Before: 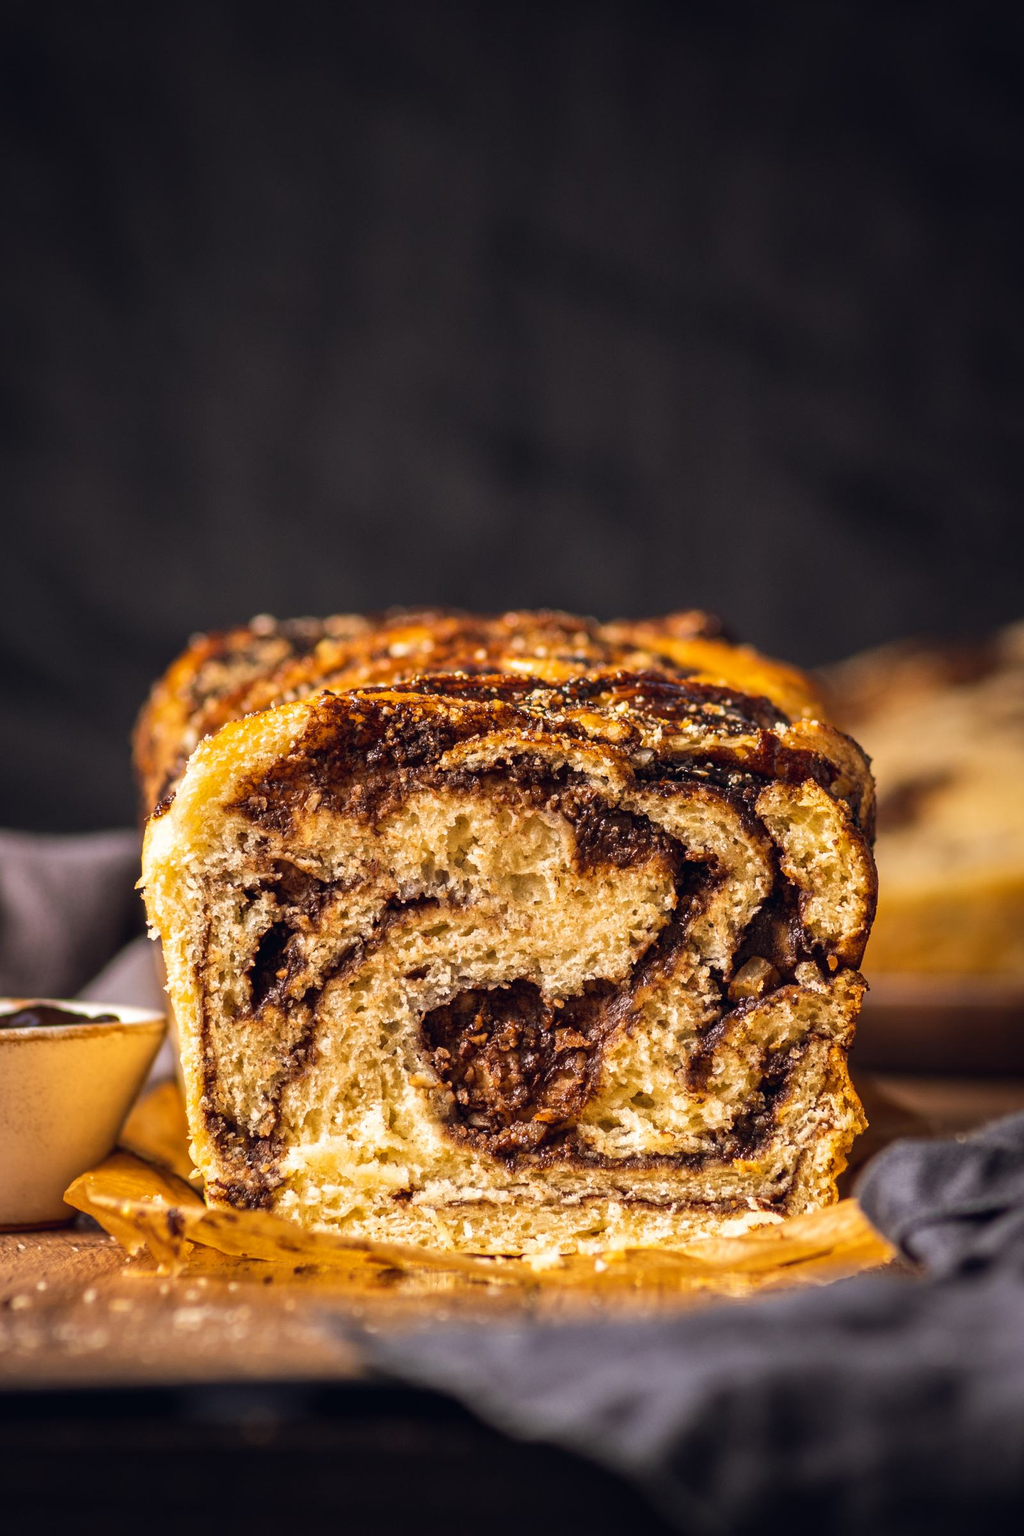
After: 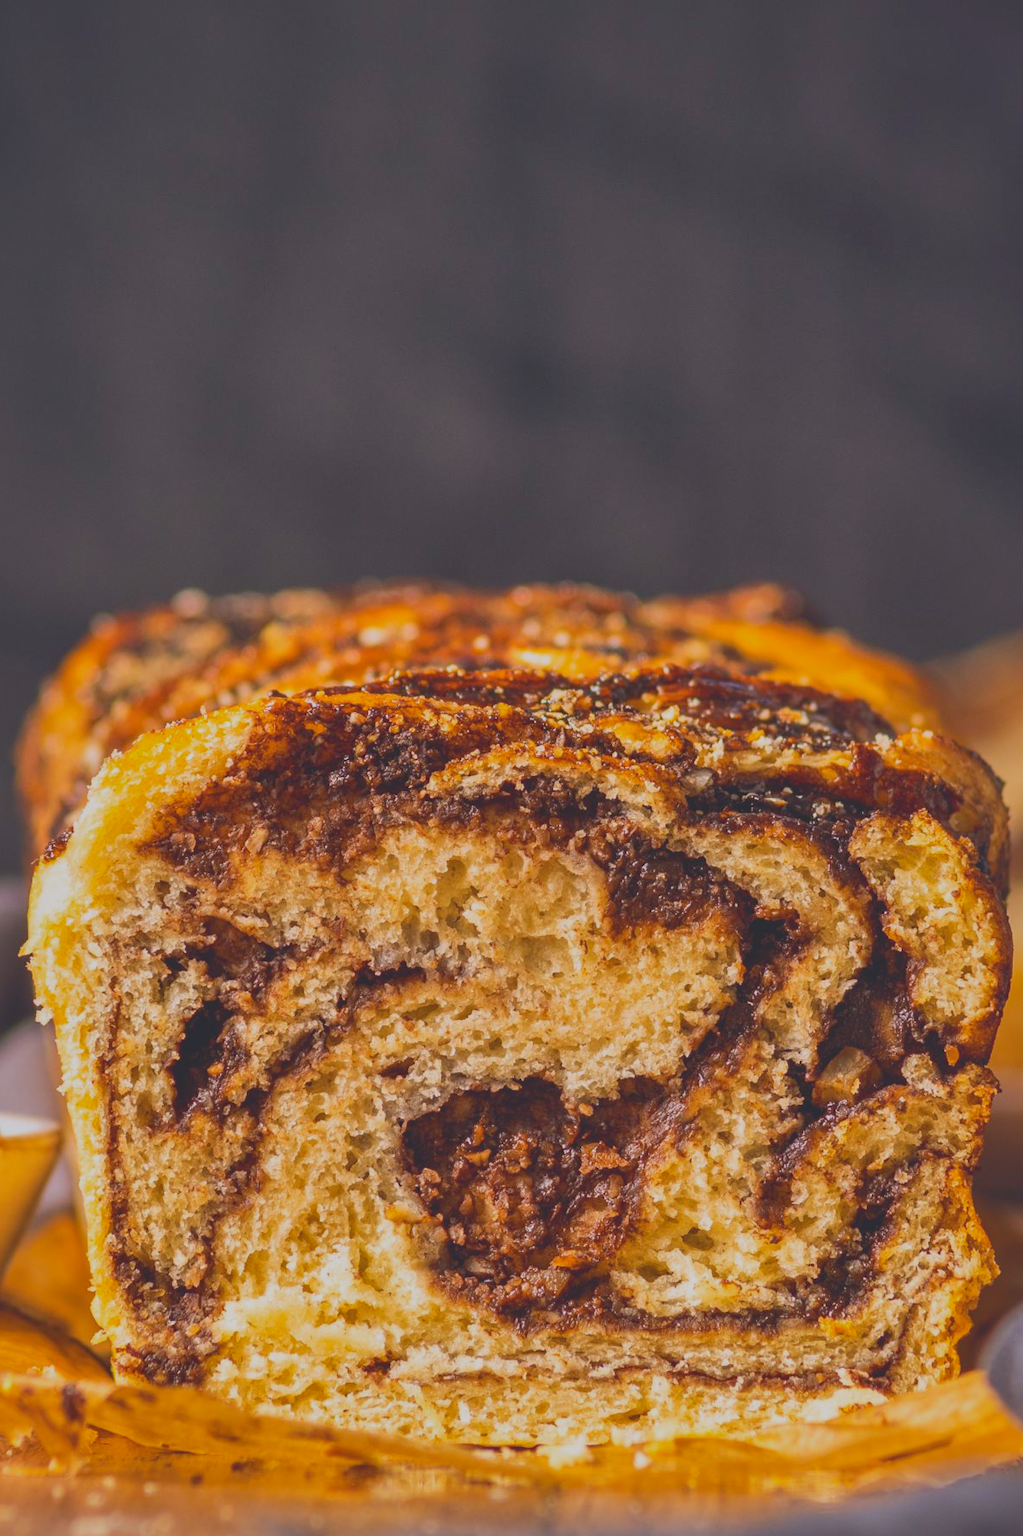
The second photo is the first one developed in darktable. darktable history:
shadows and highlights: on, module defaults
contrast brightness saturation: contrast -0.28
crop and rotate: left 11.831%, top 11.346%, right 13.429%, bottom 13.899%
white balance: red 1.004, blue 1.024
